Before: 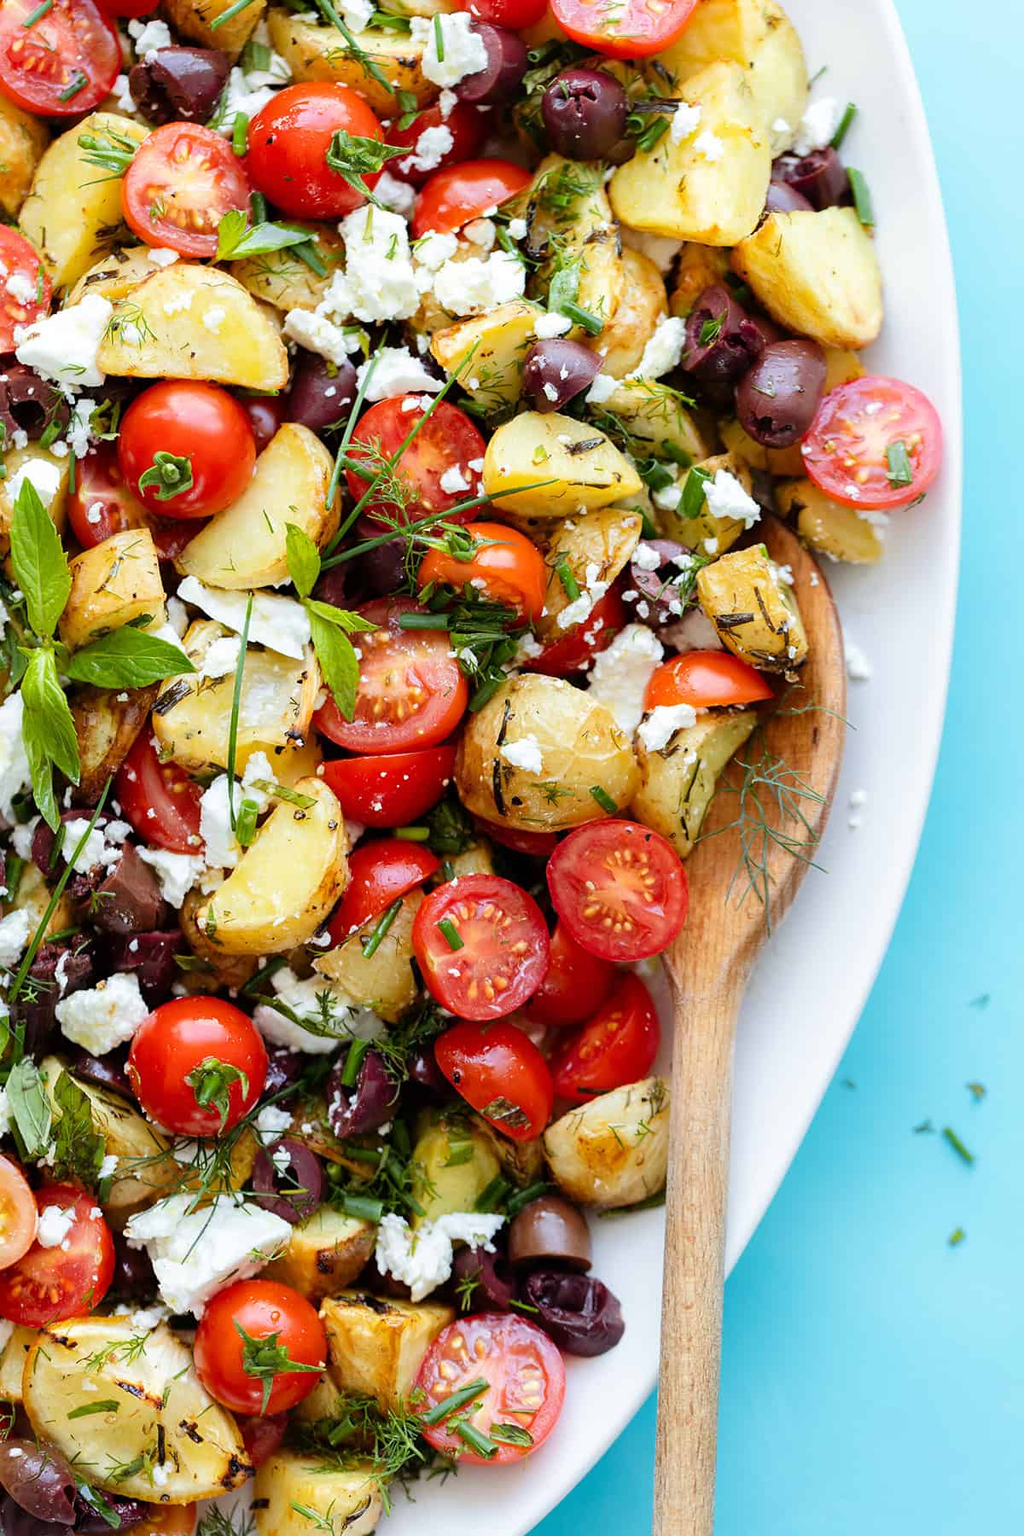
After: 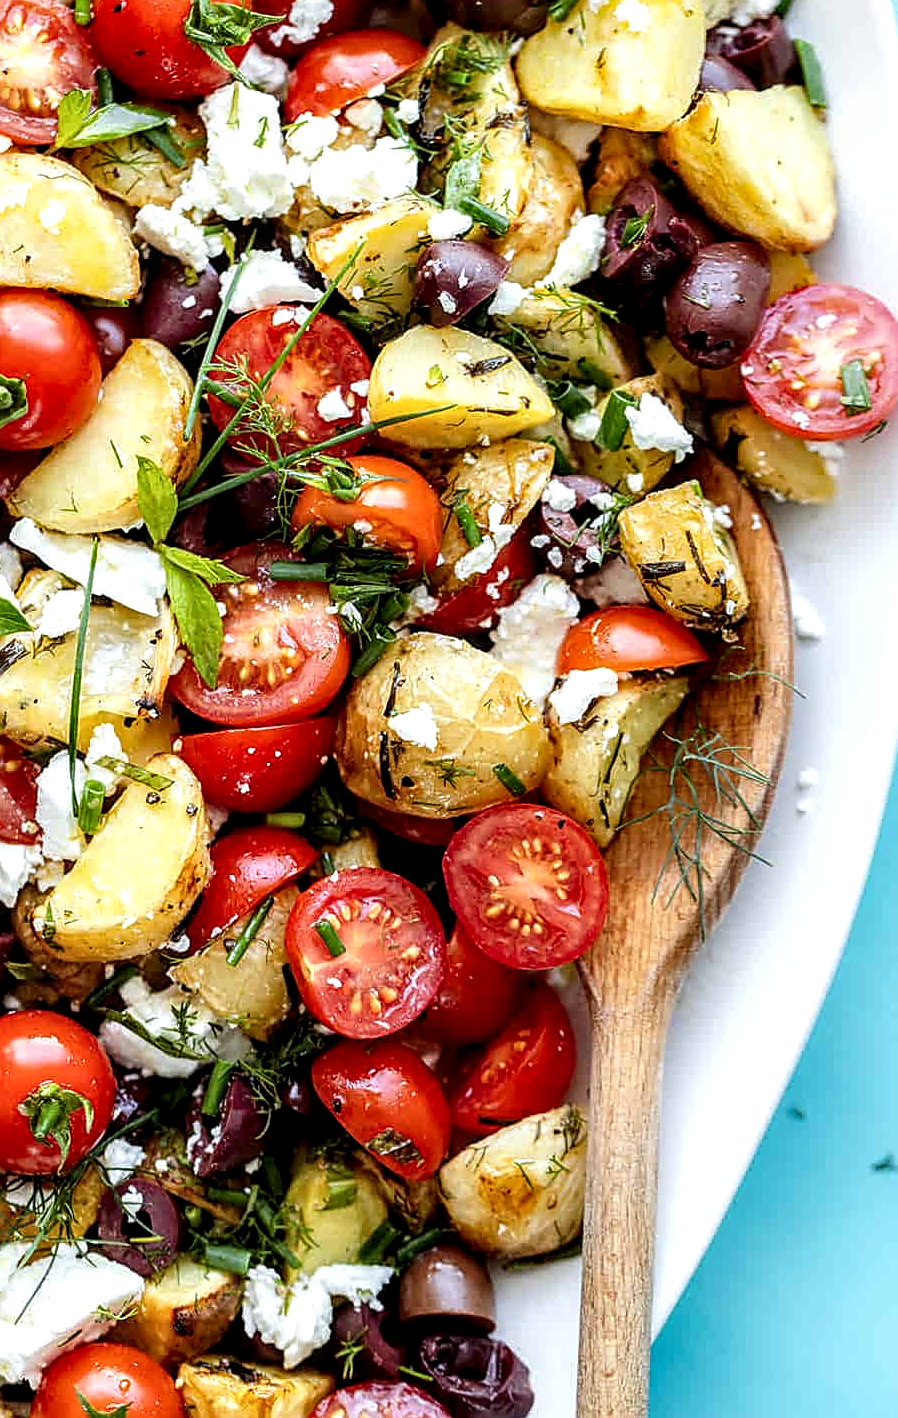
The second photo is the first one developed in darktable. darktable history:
sharpen: on, module defaults
crop: left 16.556%, top 8.736%, right 8.547%, bottom 12.433%
local contrast: highlights 63%, shadows 54%, detail 168%, midtone range 0.517
